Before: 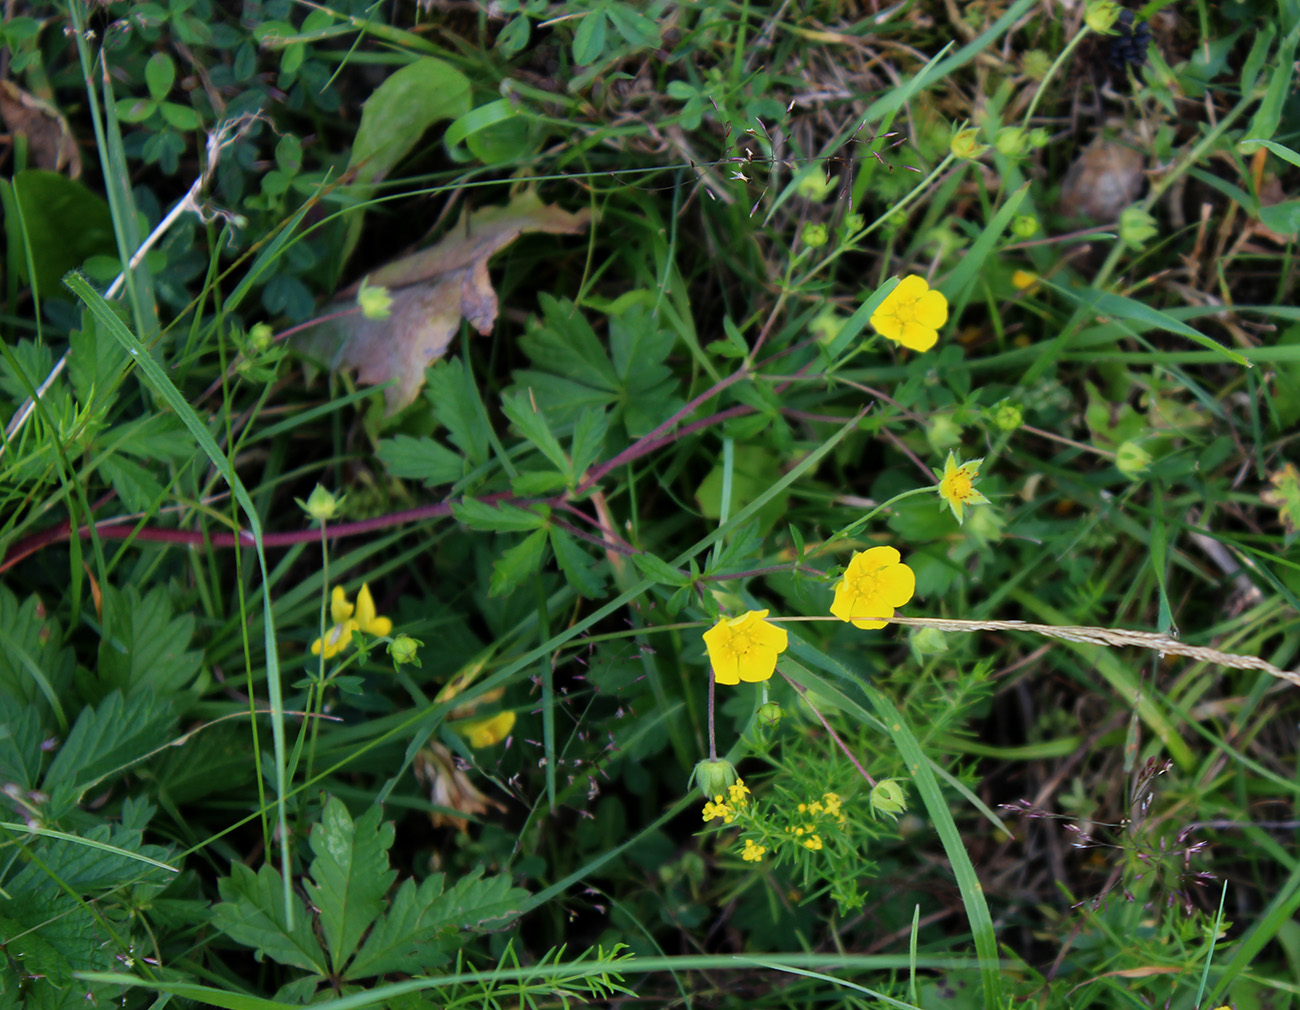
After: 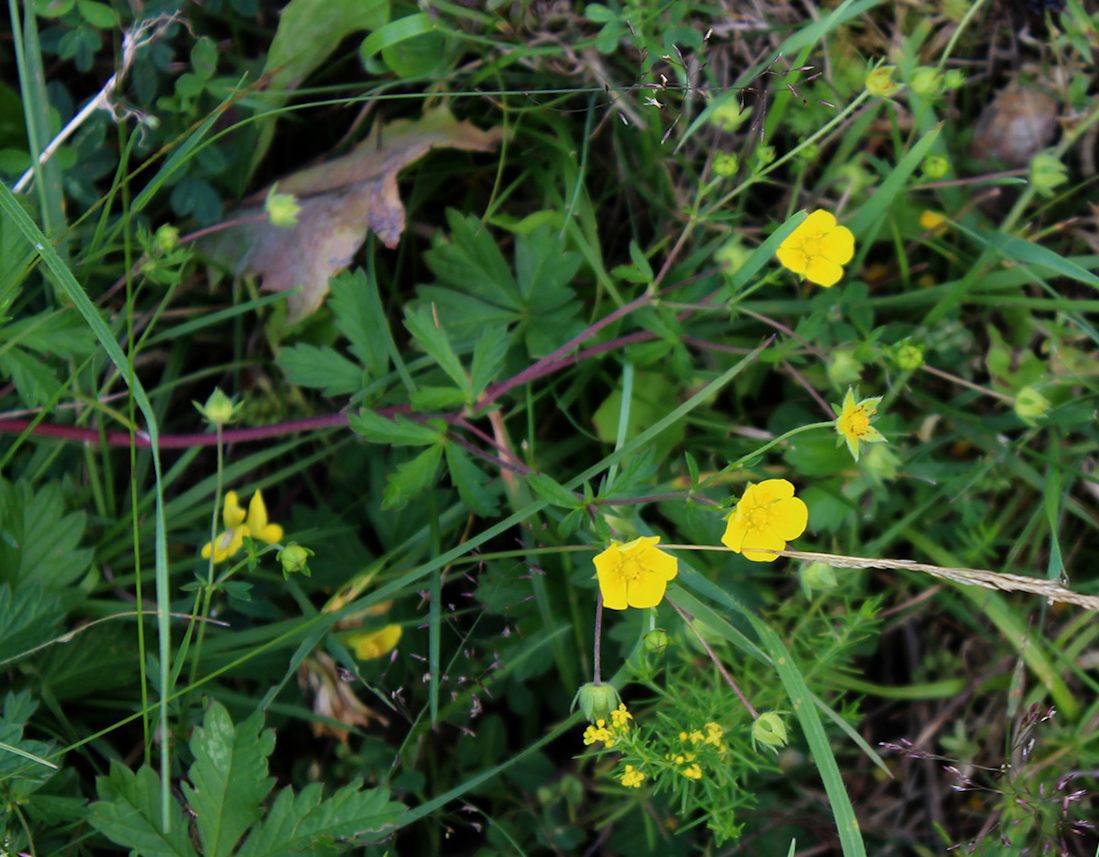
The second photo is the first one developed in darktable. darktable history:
crop and rotate: angle -2.92°, left 5.258%, top 5.166%, right 4.76%, bottom 4.472%
